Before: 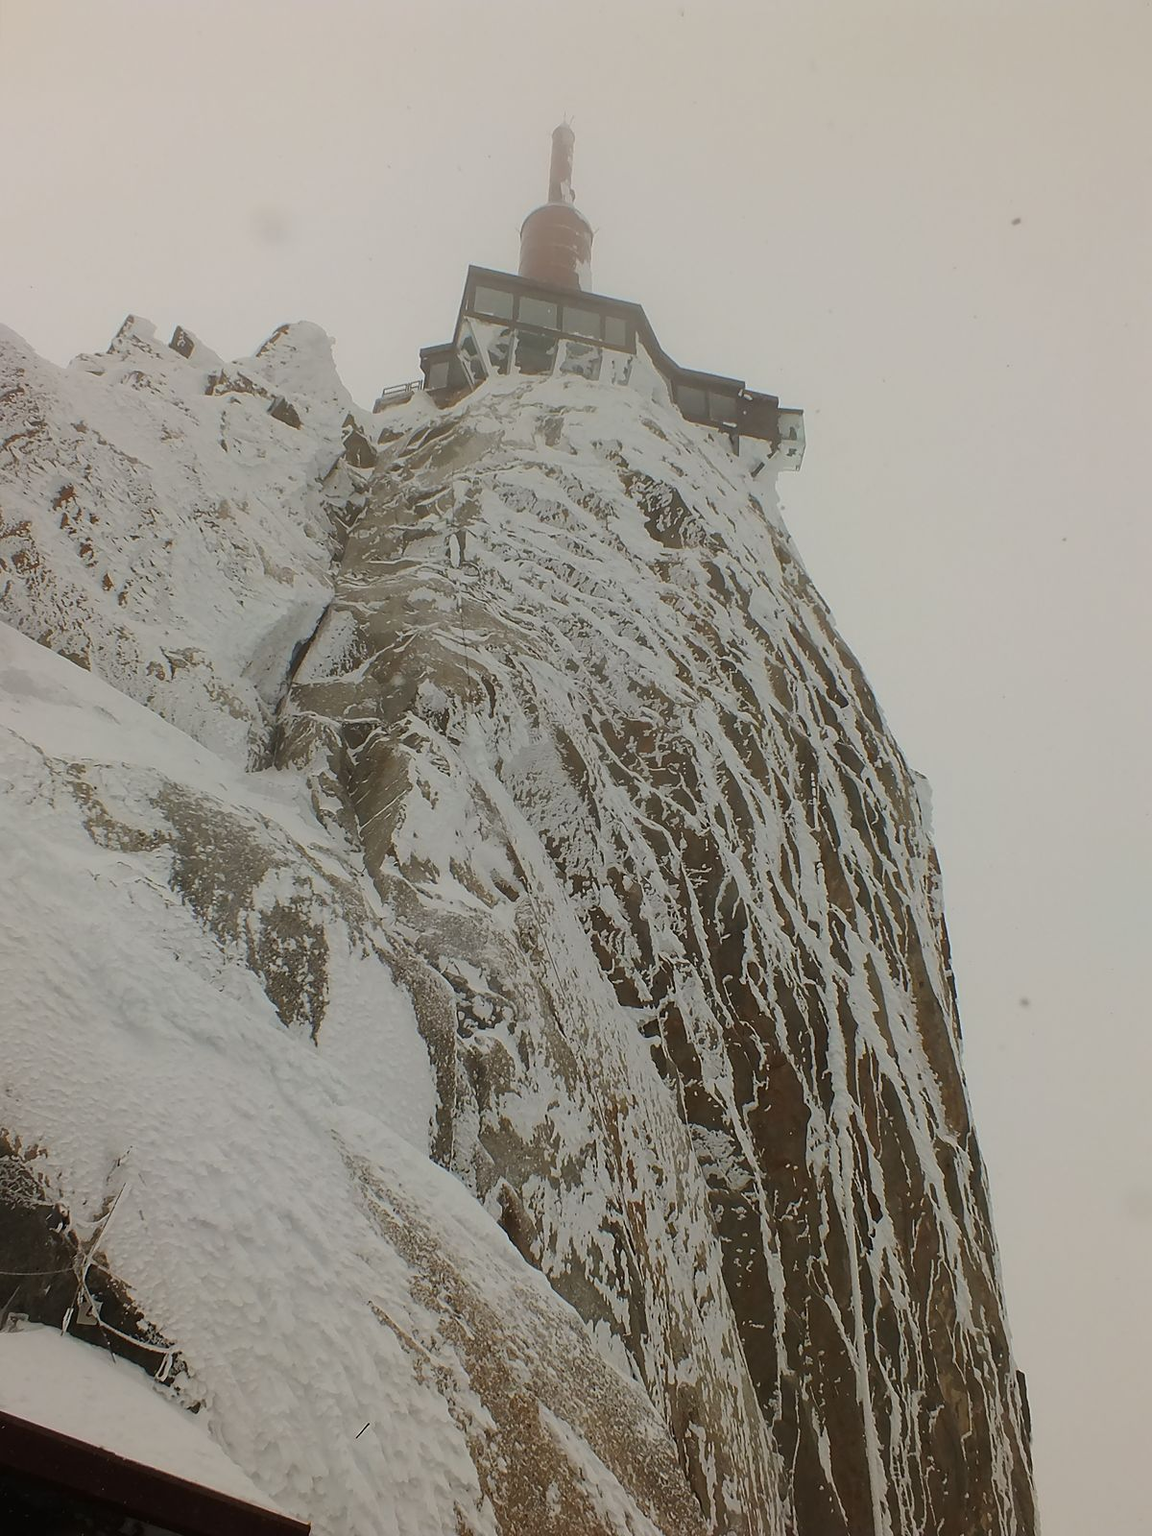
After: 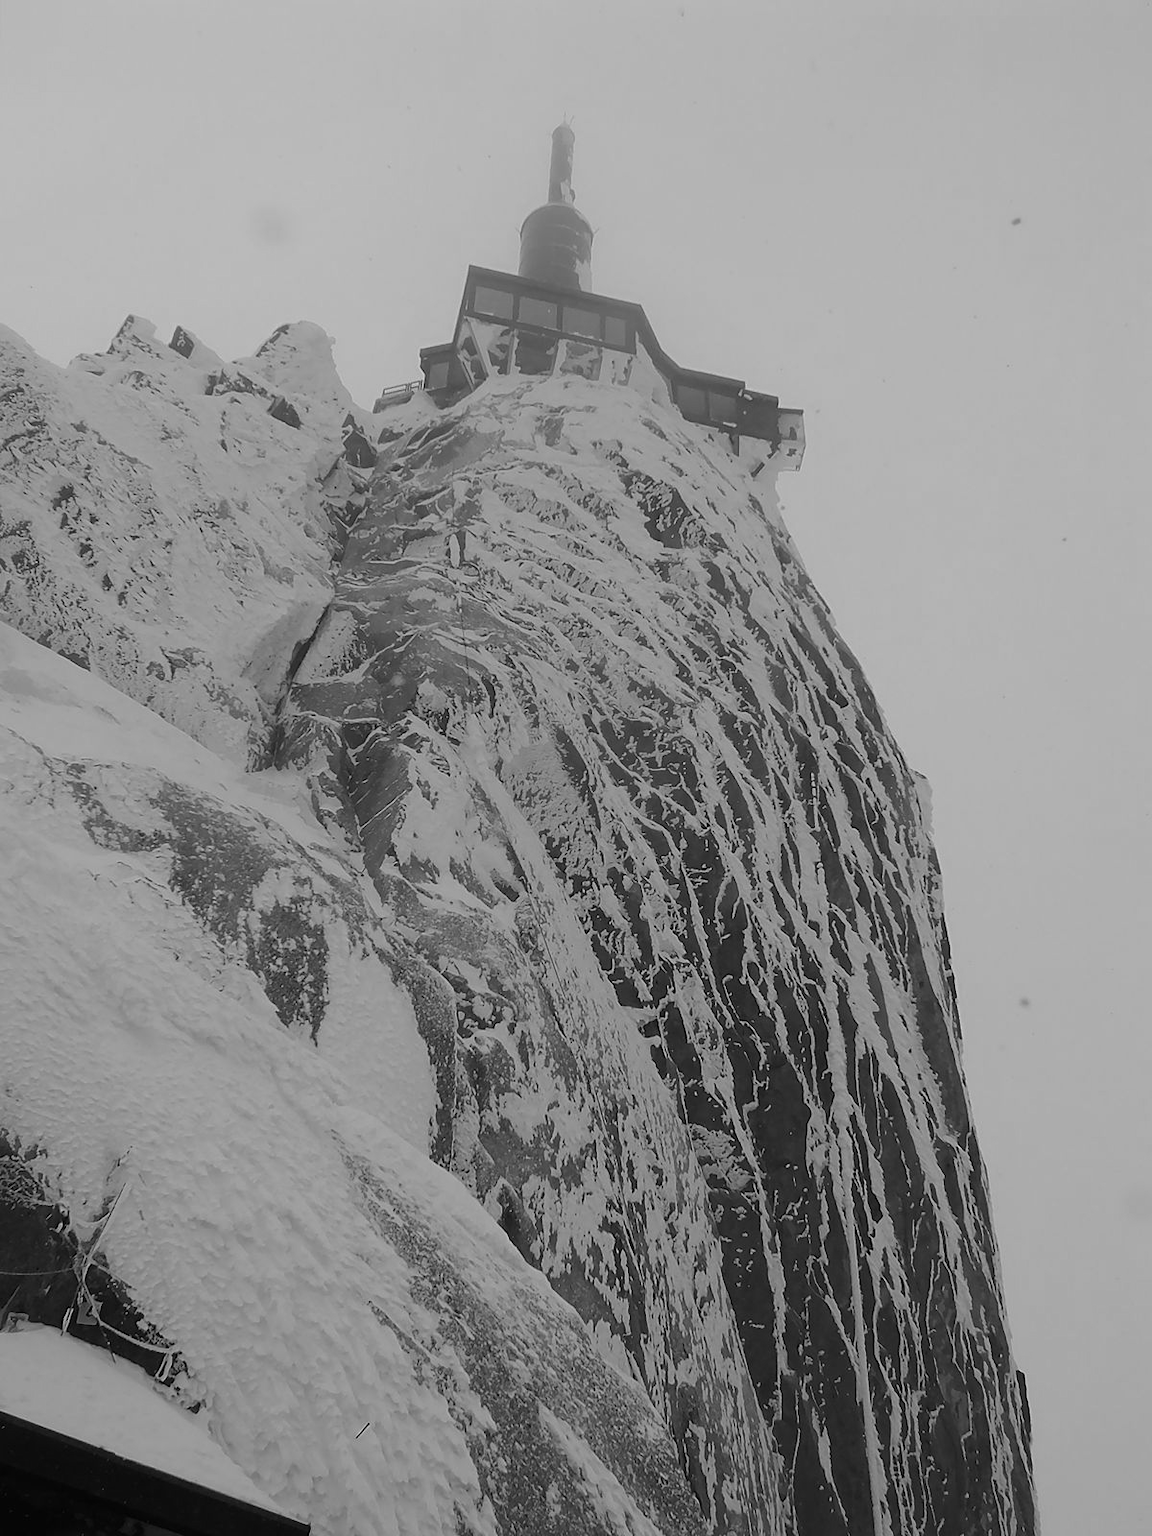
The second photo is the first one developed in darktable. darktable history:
exposure: exposure -0.042 EV, compensate highlight preservation false
color calibration: output gray [0.18, 0.41, 0.41, 0], illuminant as shot in camera, x 0.358, y 0.373, temperature 4628.91 K
